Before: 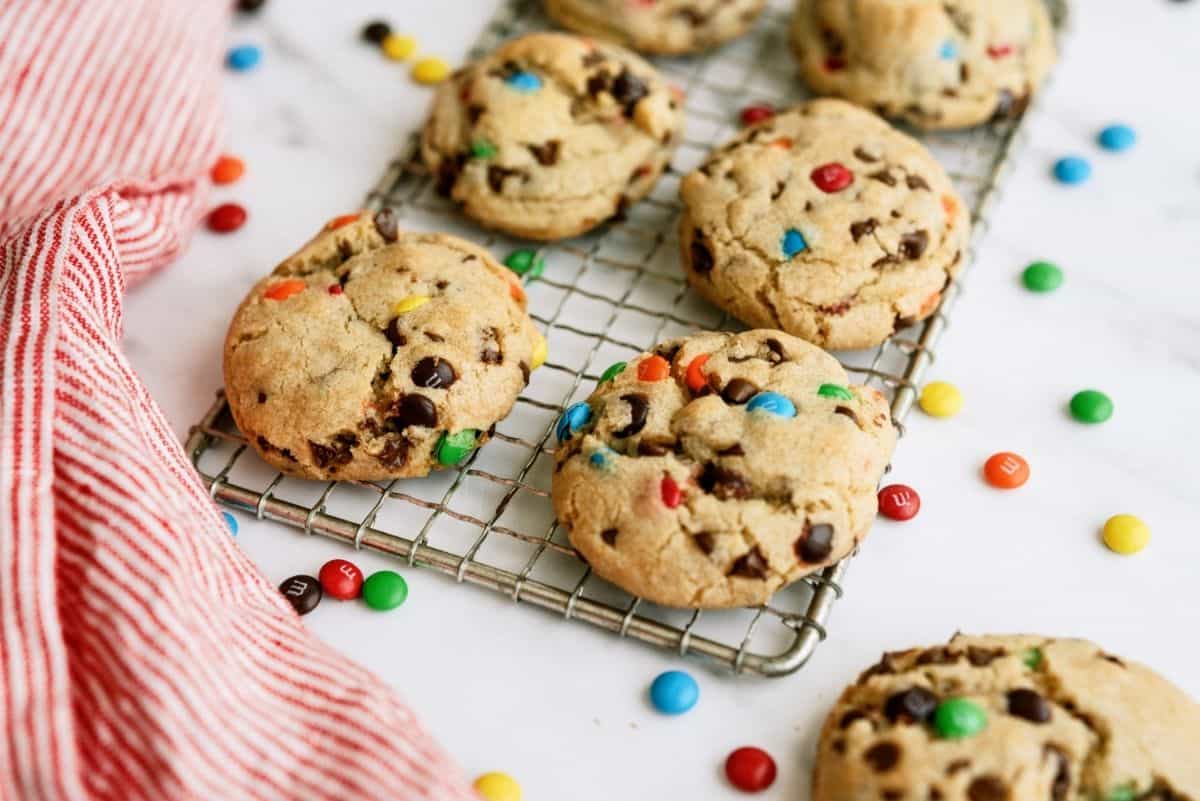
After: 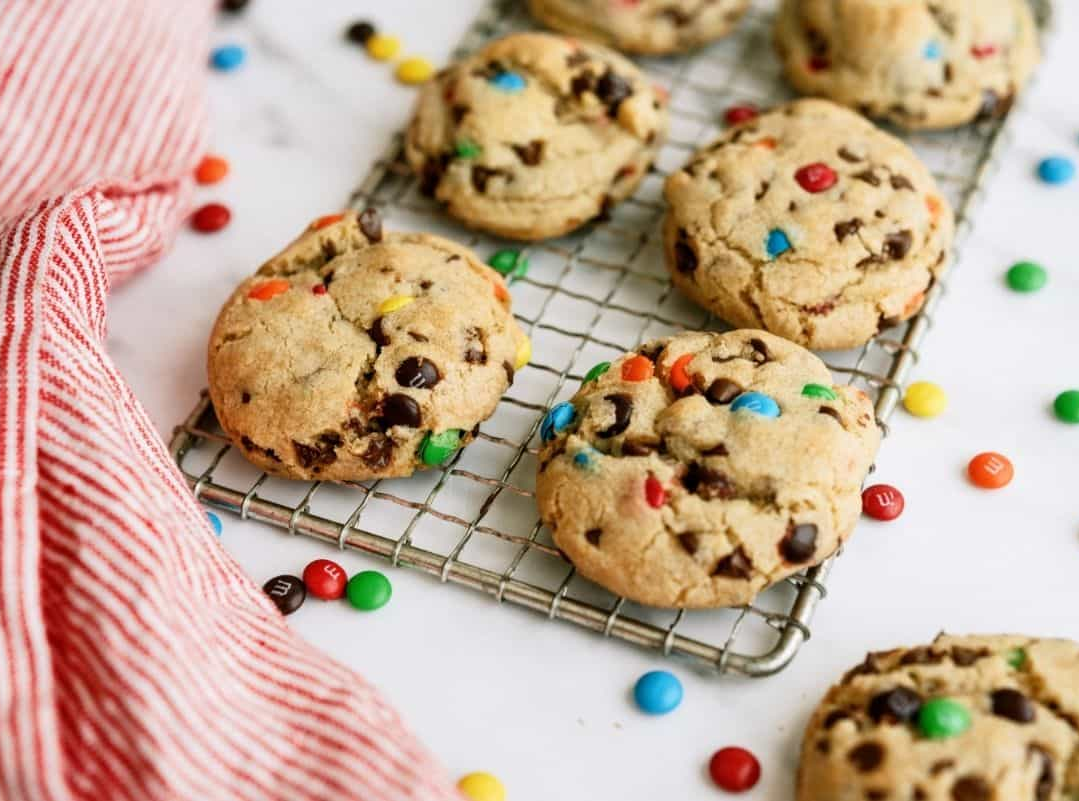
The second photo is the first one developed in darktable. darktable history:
crop and rotate: left 1.344%, right 8.739%
